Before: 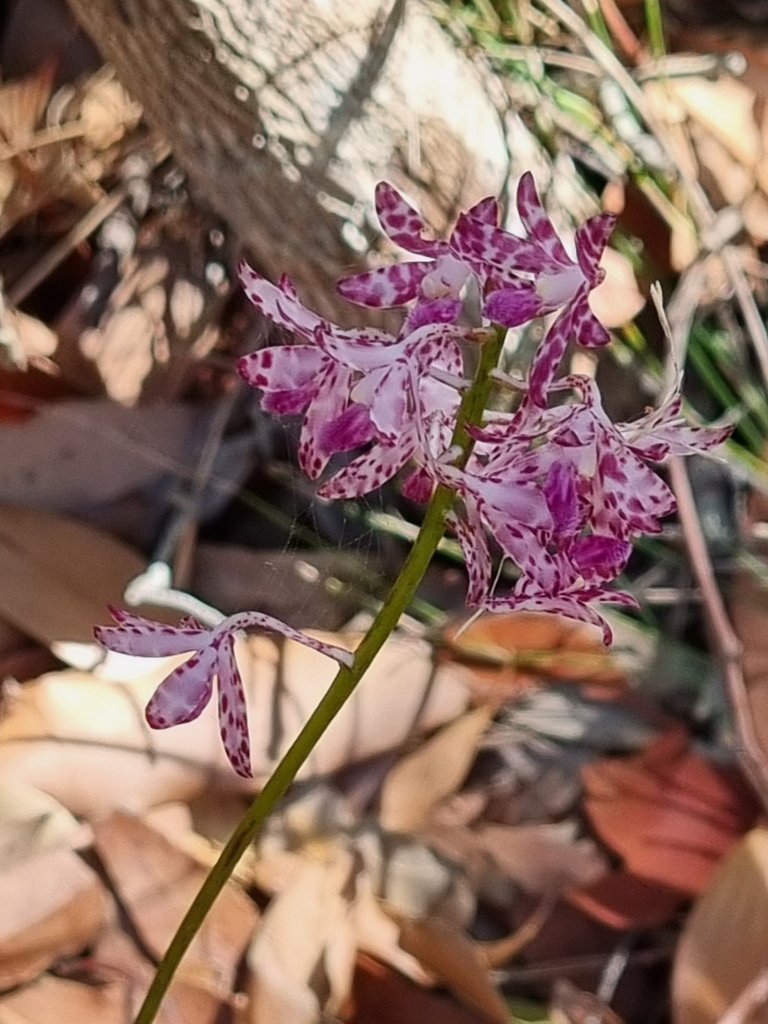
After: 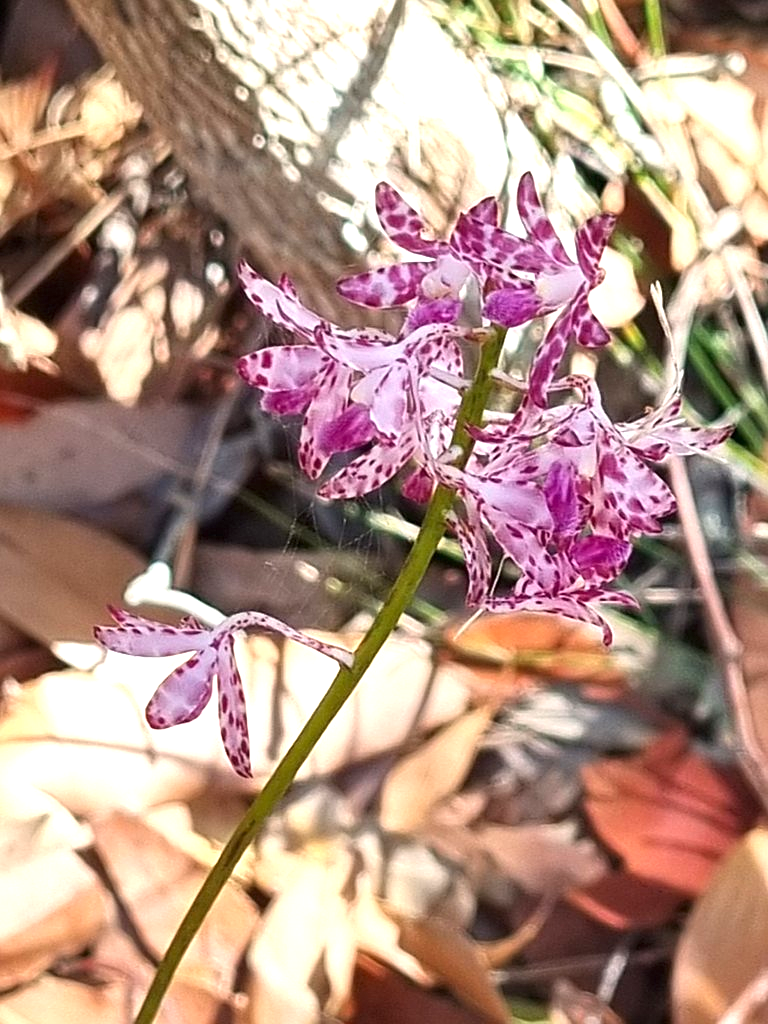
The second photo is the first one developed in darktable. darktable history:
exposure: exposure 1 EV, compensate highlight preservation false
sharpen: amount 0.215
